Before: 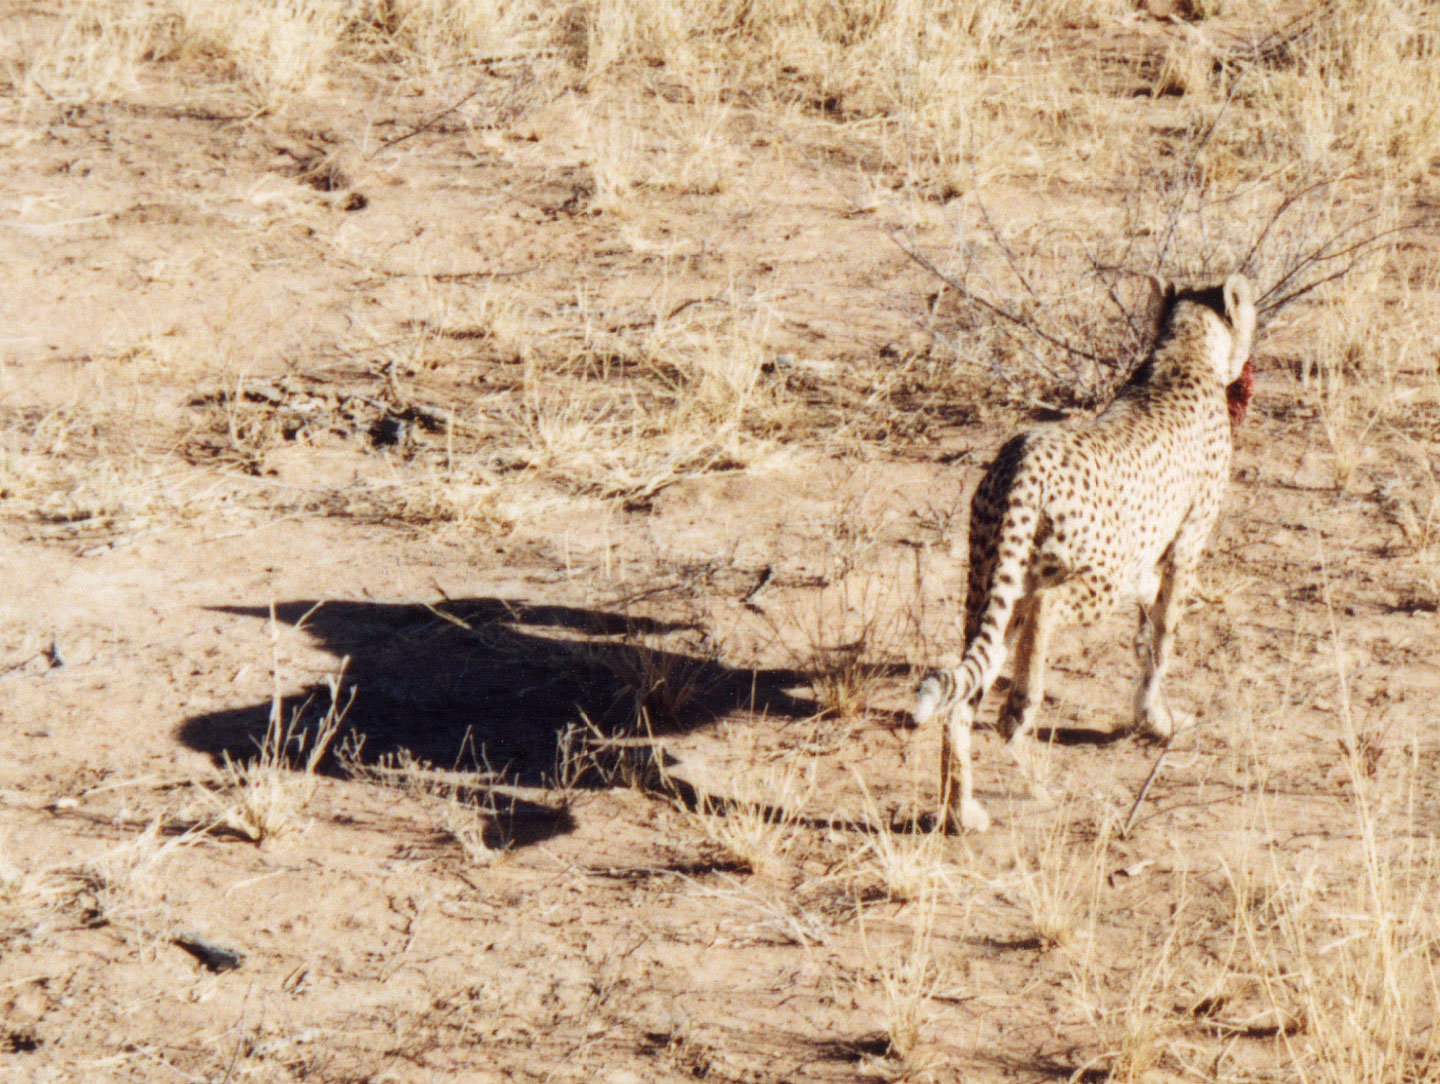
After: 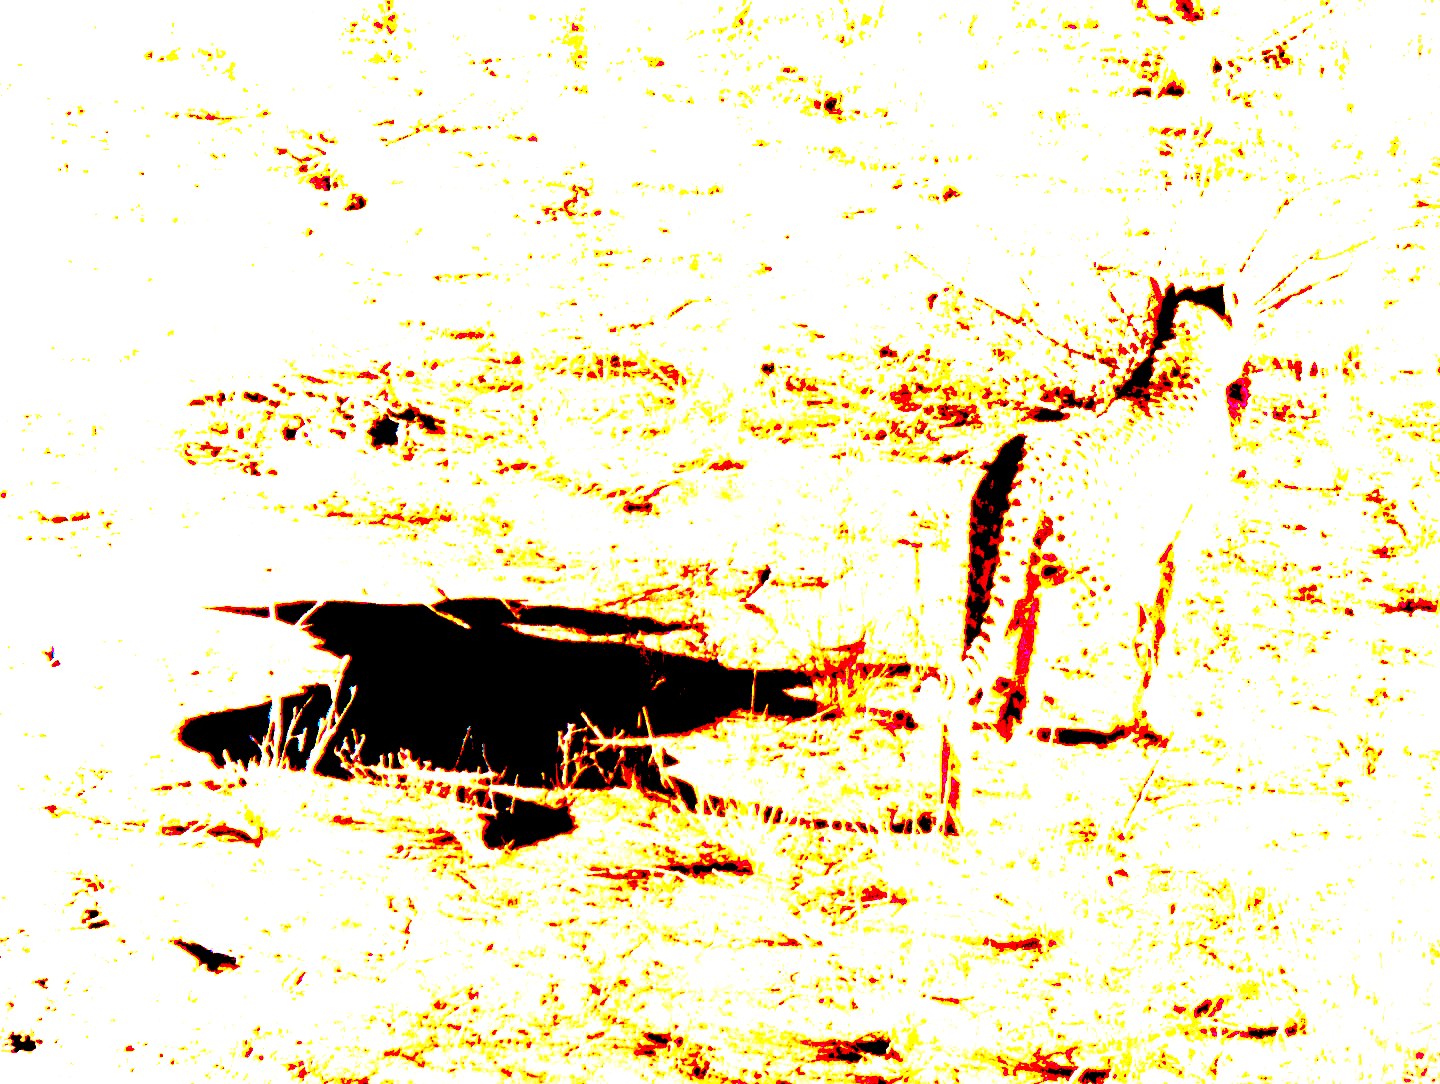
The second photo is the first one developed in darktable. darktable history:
exposure: black level correction 0.098, exposure 3.023 EV, compensate highlight preservation false
local contrast: on, module defaults
vignetting: fall-off start 100.56%, brightness -0.34, unbound false
